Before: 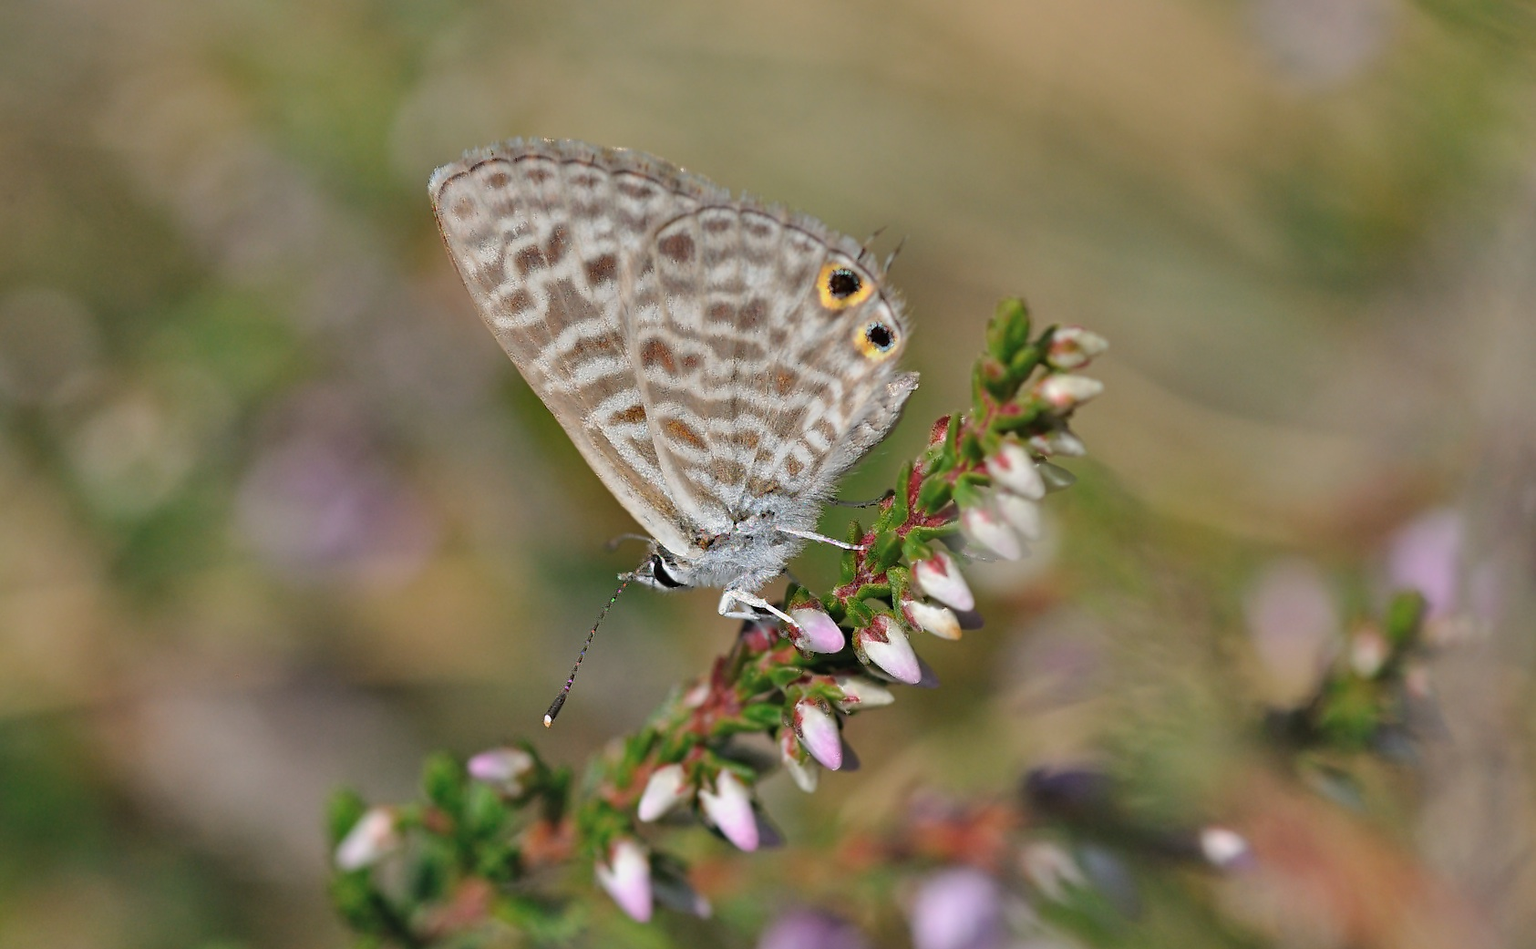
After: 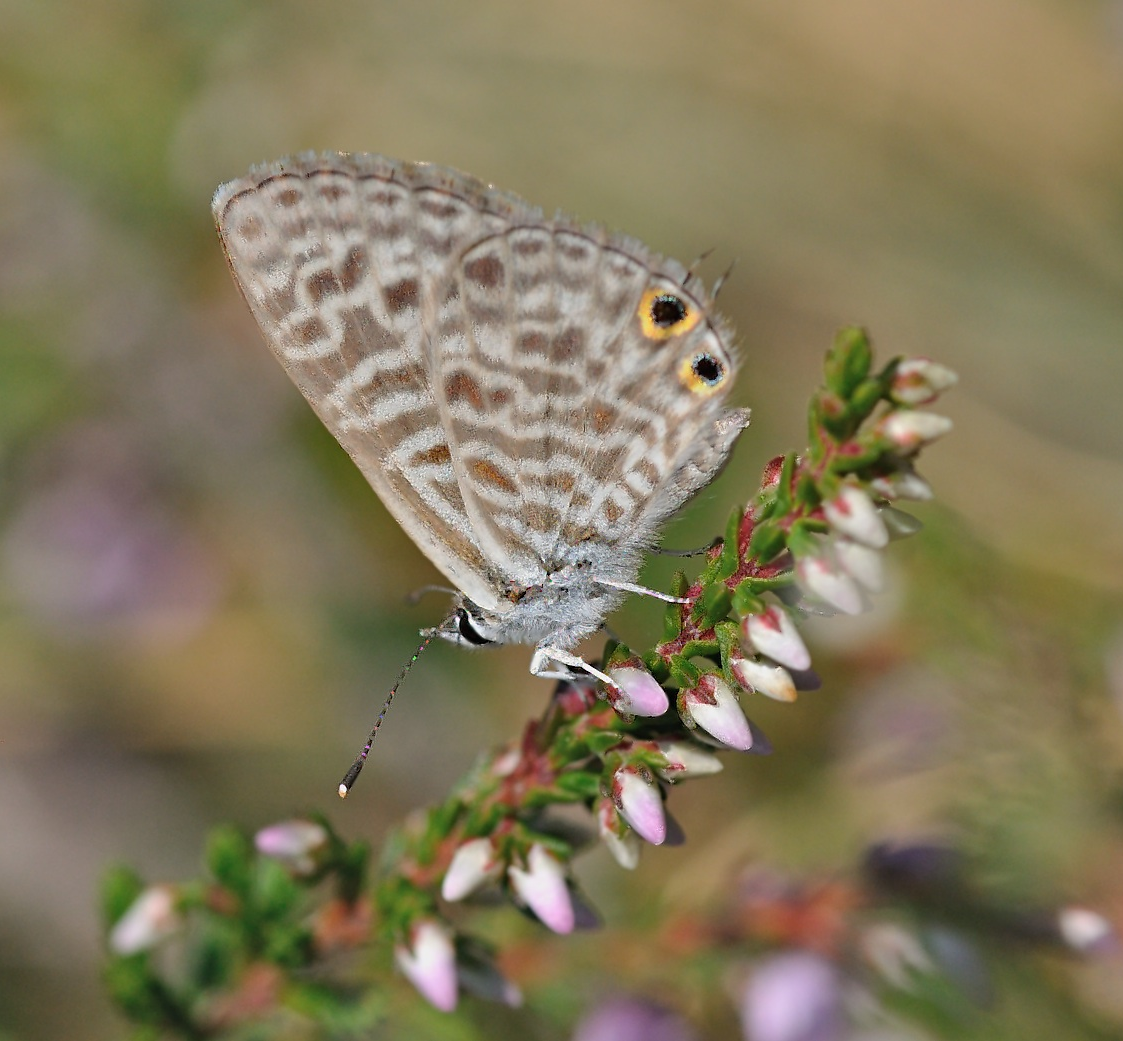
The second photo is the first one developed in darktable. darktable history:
crop and rotate: left 15.321%, right 17.98%
